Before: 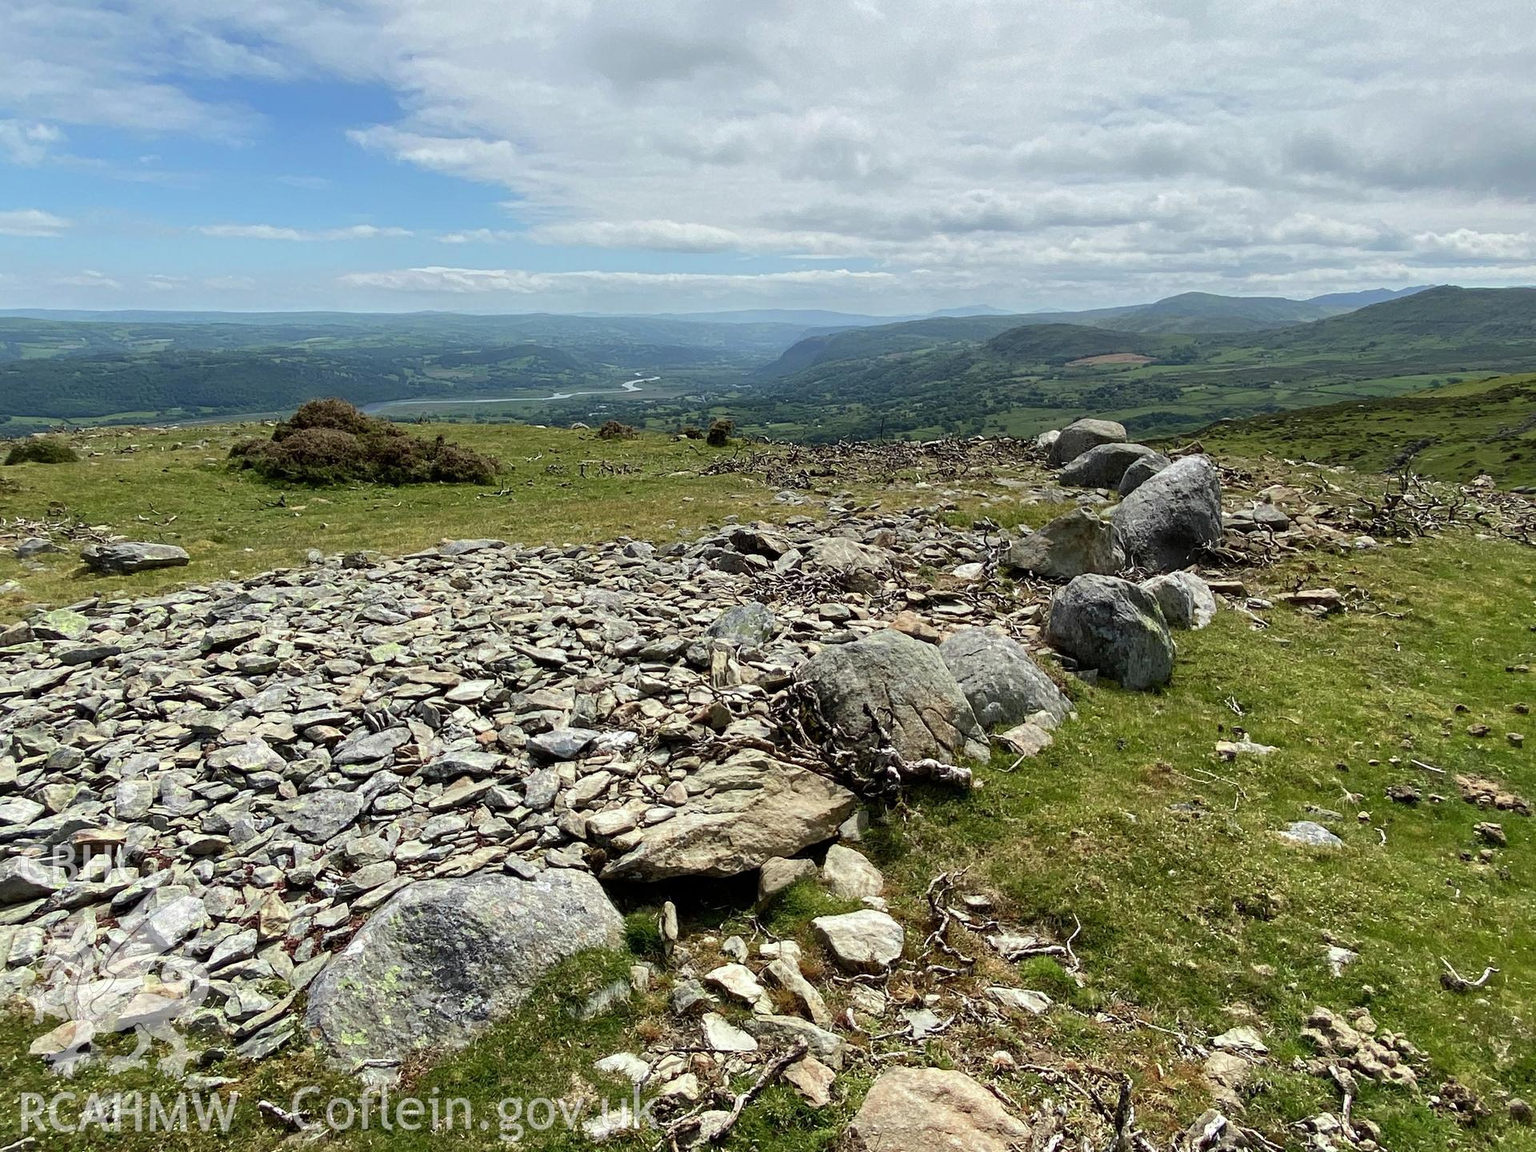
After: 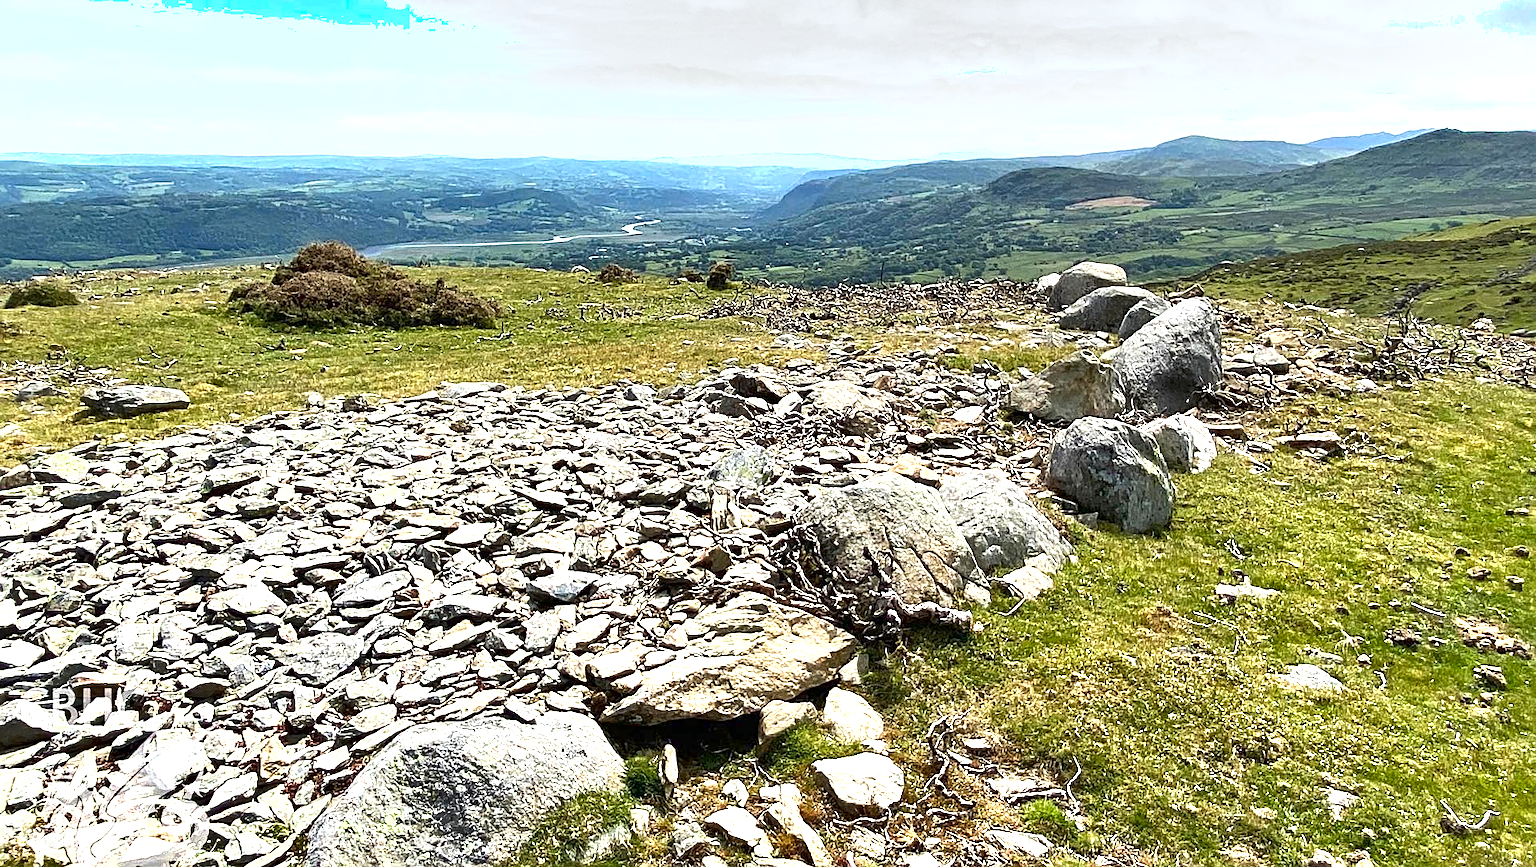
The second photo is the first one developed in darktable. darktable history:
sharpen: on, module defaults
crop: top 13.641%, bottom 11.047%
shadows and highlights: soften with gaussian
exposure: black level correction 0, exposure 1.462 EV, compensate highlight preservation false
